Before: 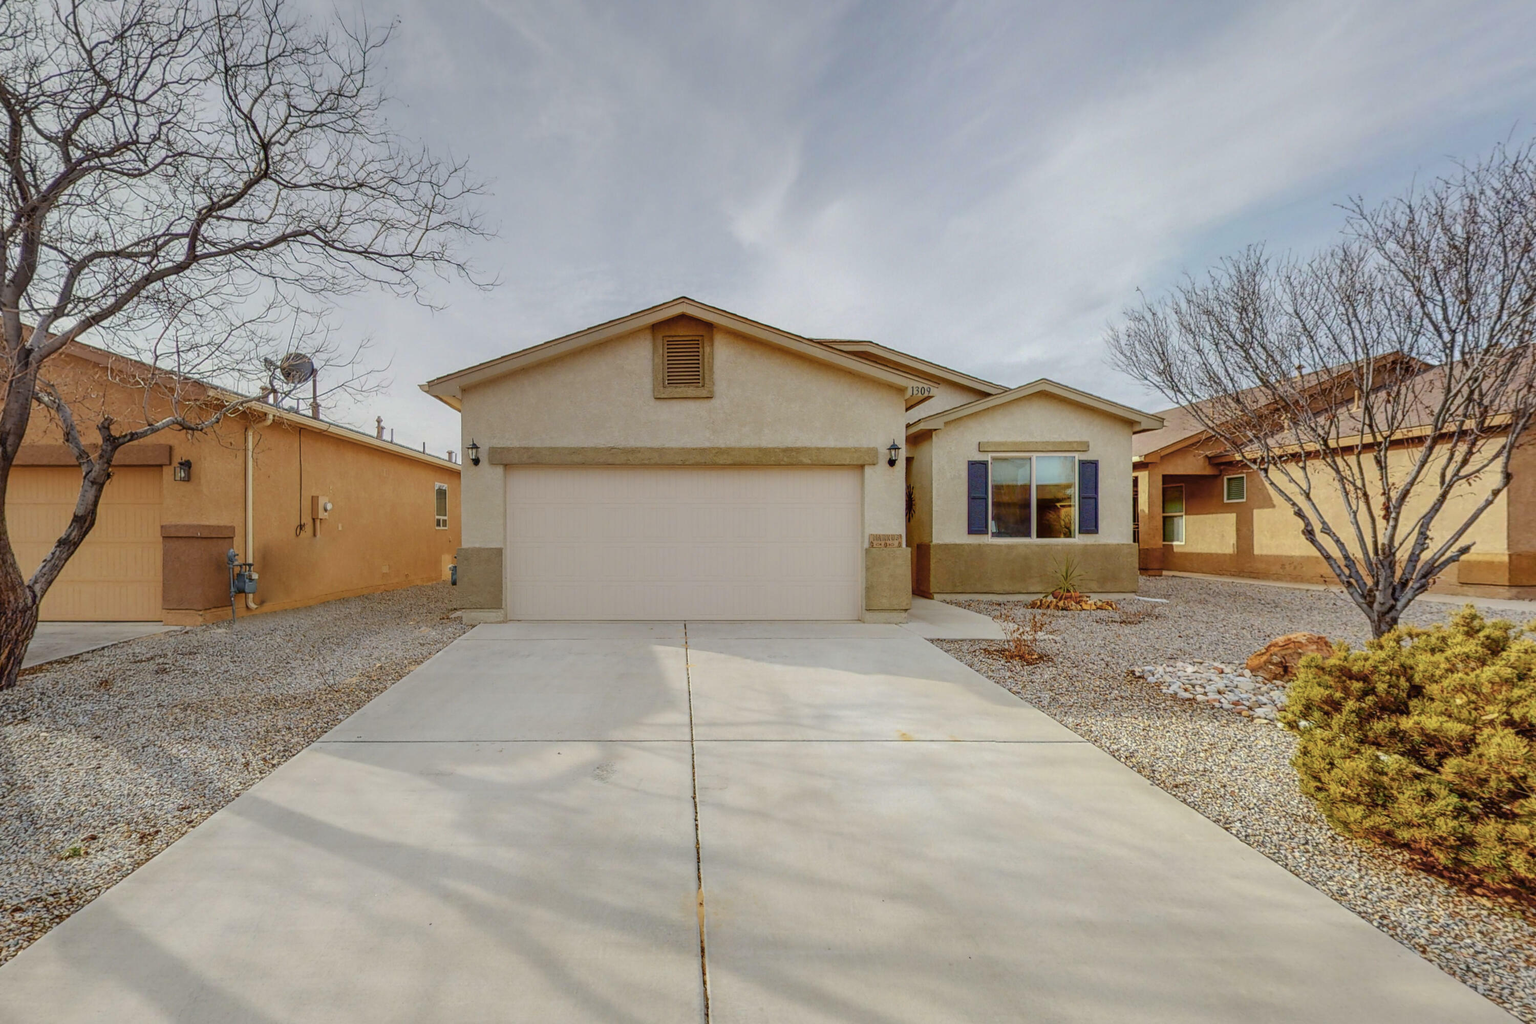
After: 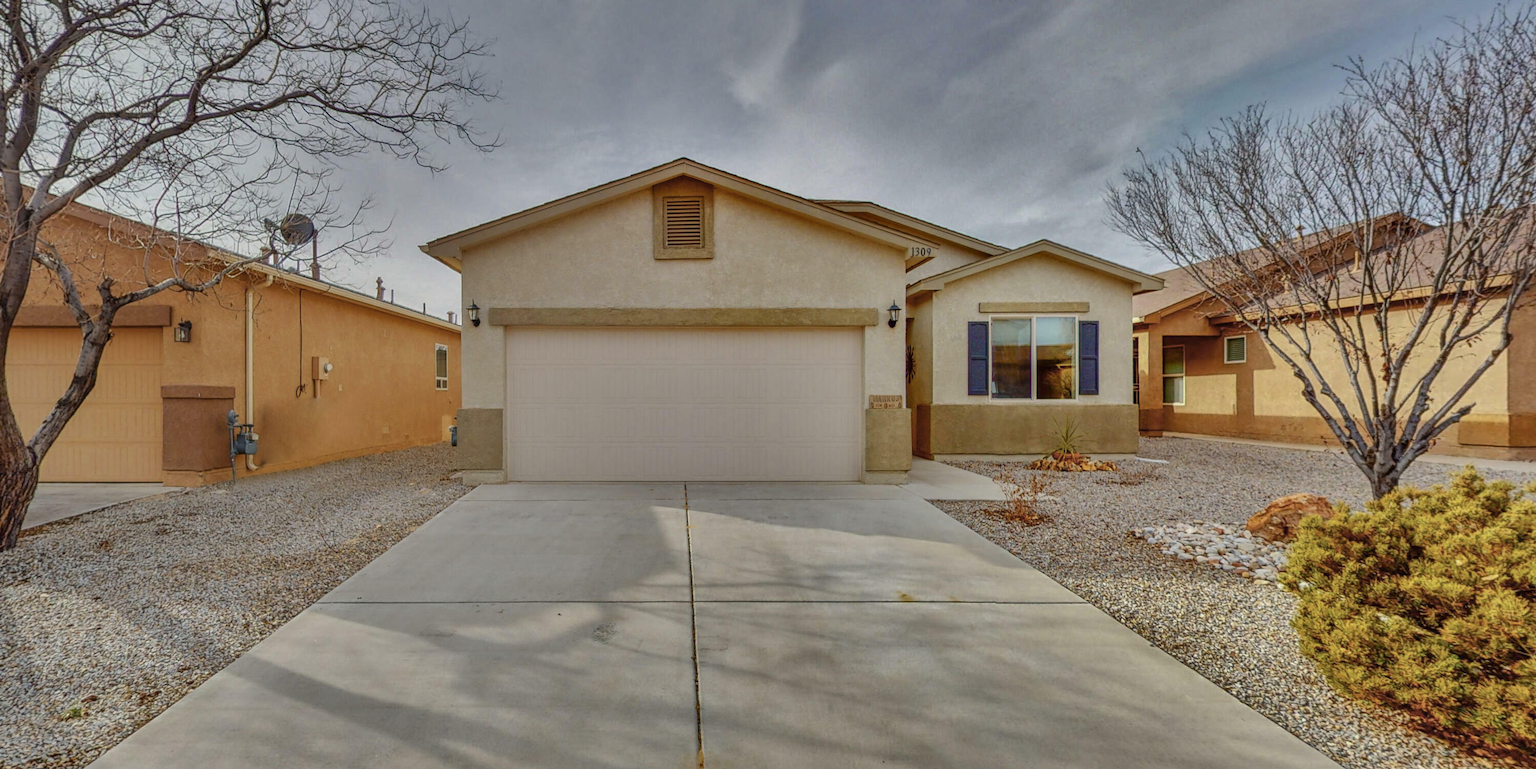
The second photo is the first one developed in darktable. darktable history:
shadows and highlights: shadows 18.11, highlights -83.98, soften with gaussian
crop: top 13.619%, bottom 11.271%
